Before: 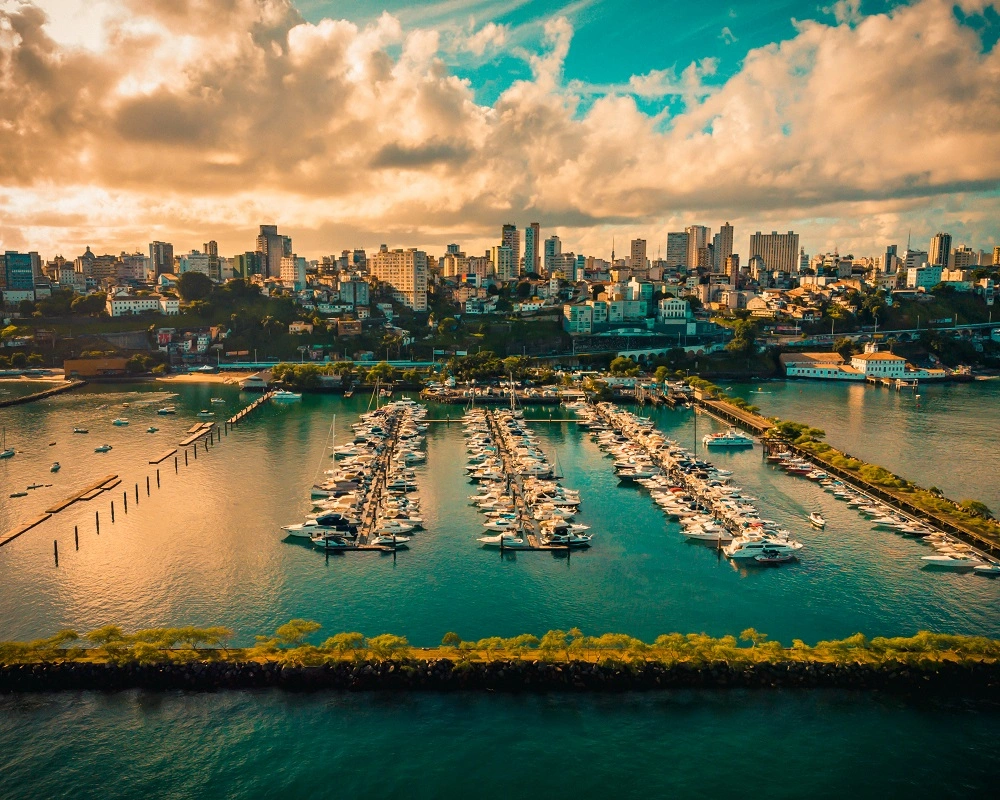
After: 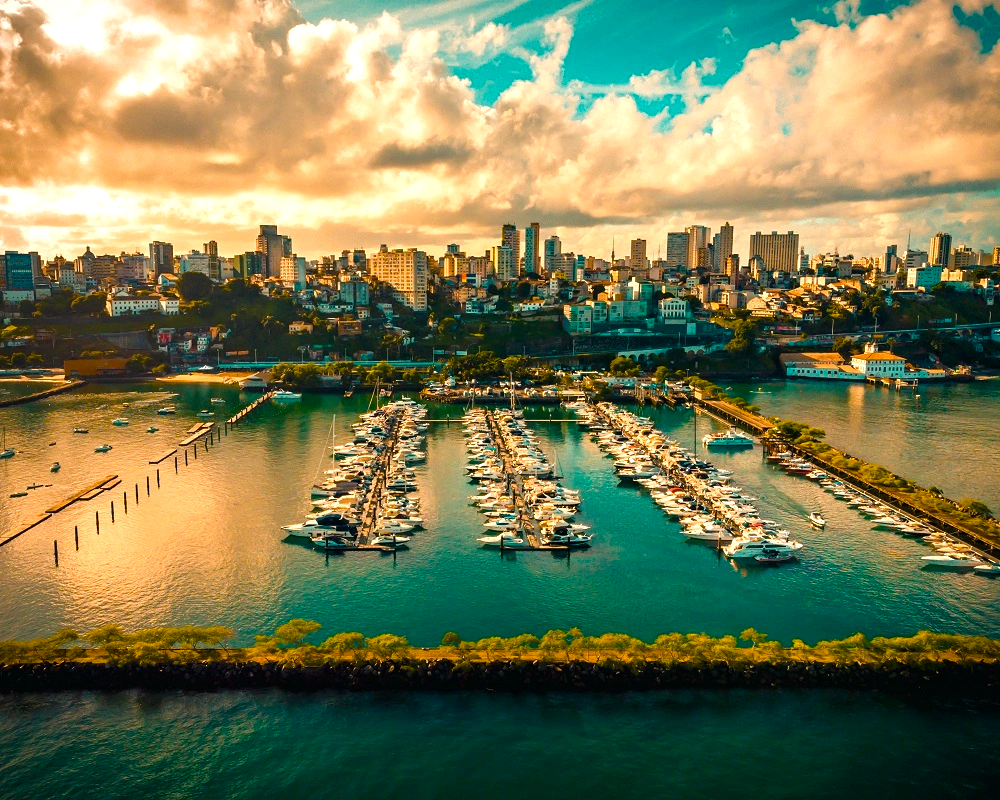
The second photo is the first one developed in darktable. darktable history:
color balance rgb: perceptual saturation grading › mid-tones 6.33%, perceptual saturation grading › shadows 72.44%, perceptual brilliance grading › highlights 11.59%, contrast 5.05%
levels: mode automatic, black 0.023%, white 99.97%, levels [0.062, 0.494, 0.925]
